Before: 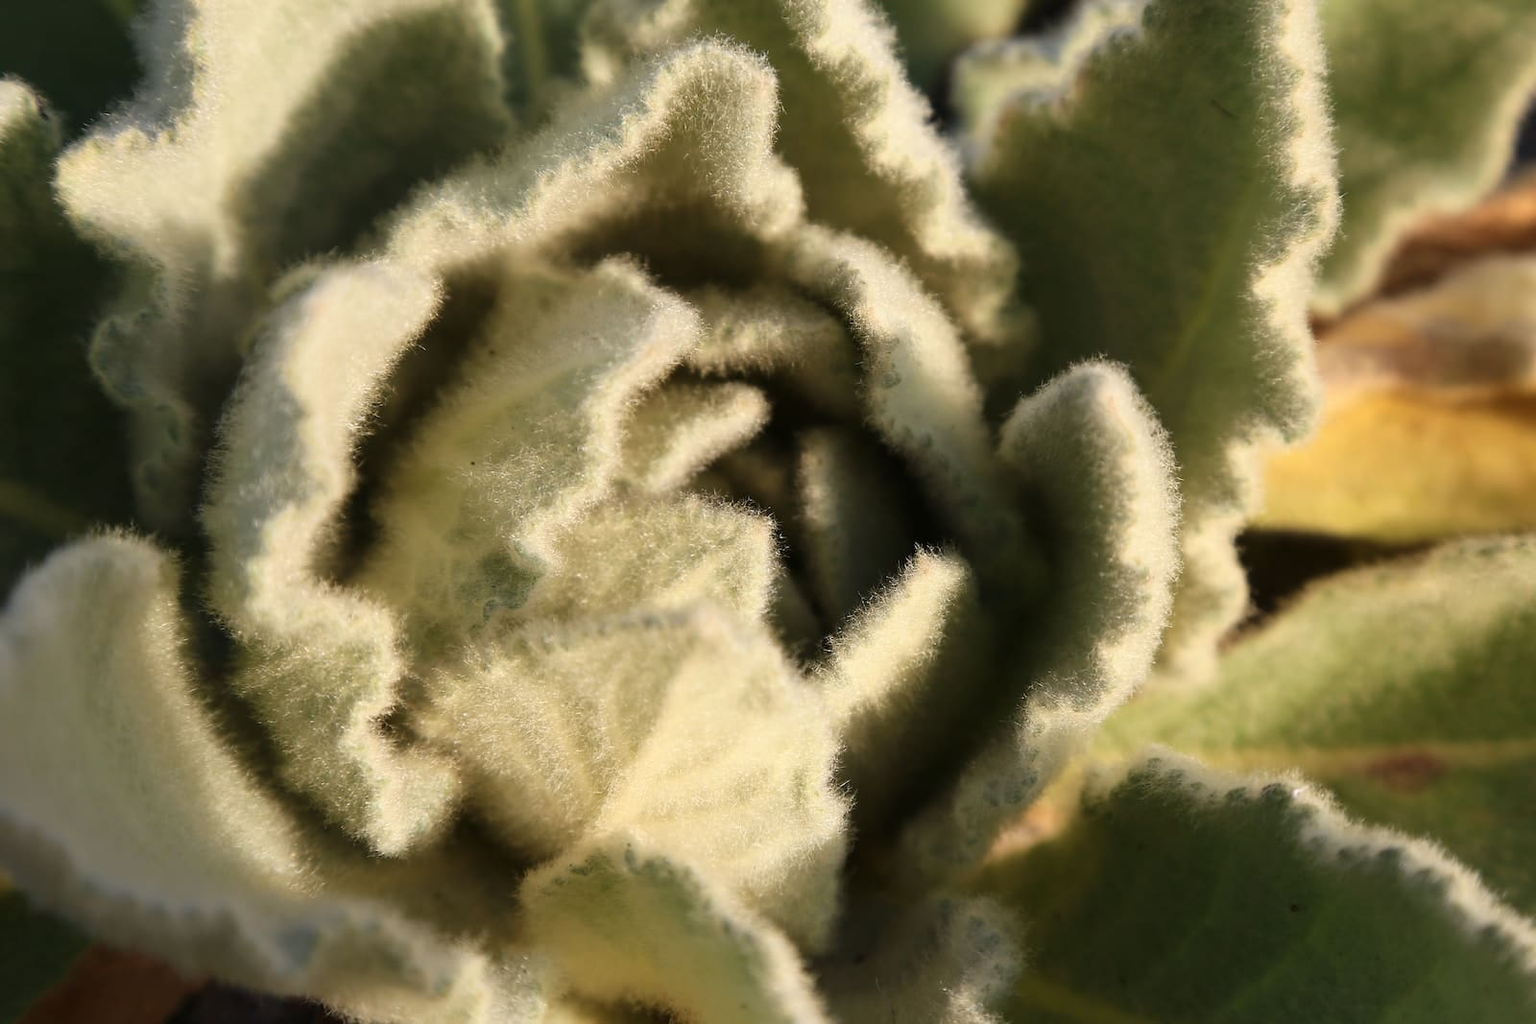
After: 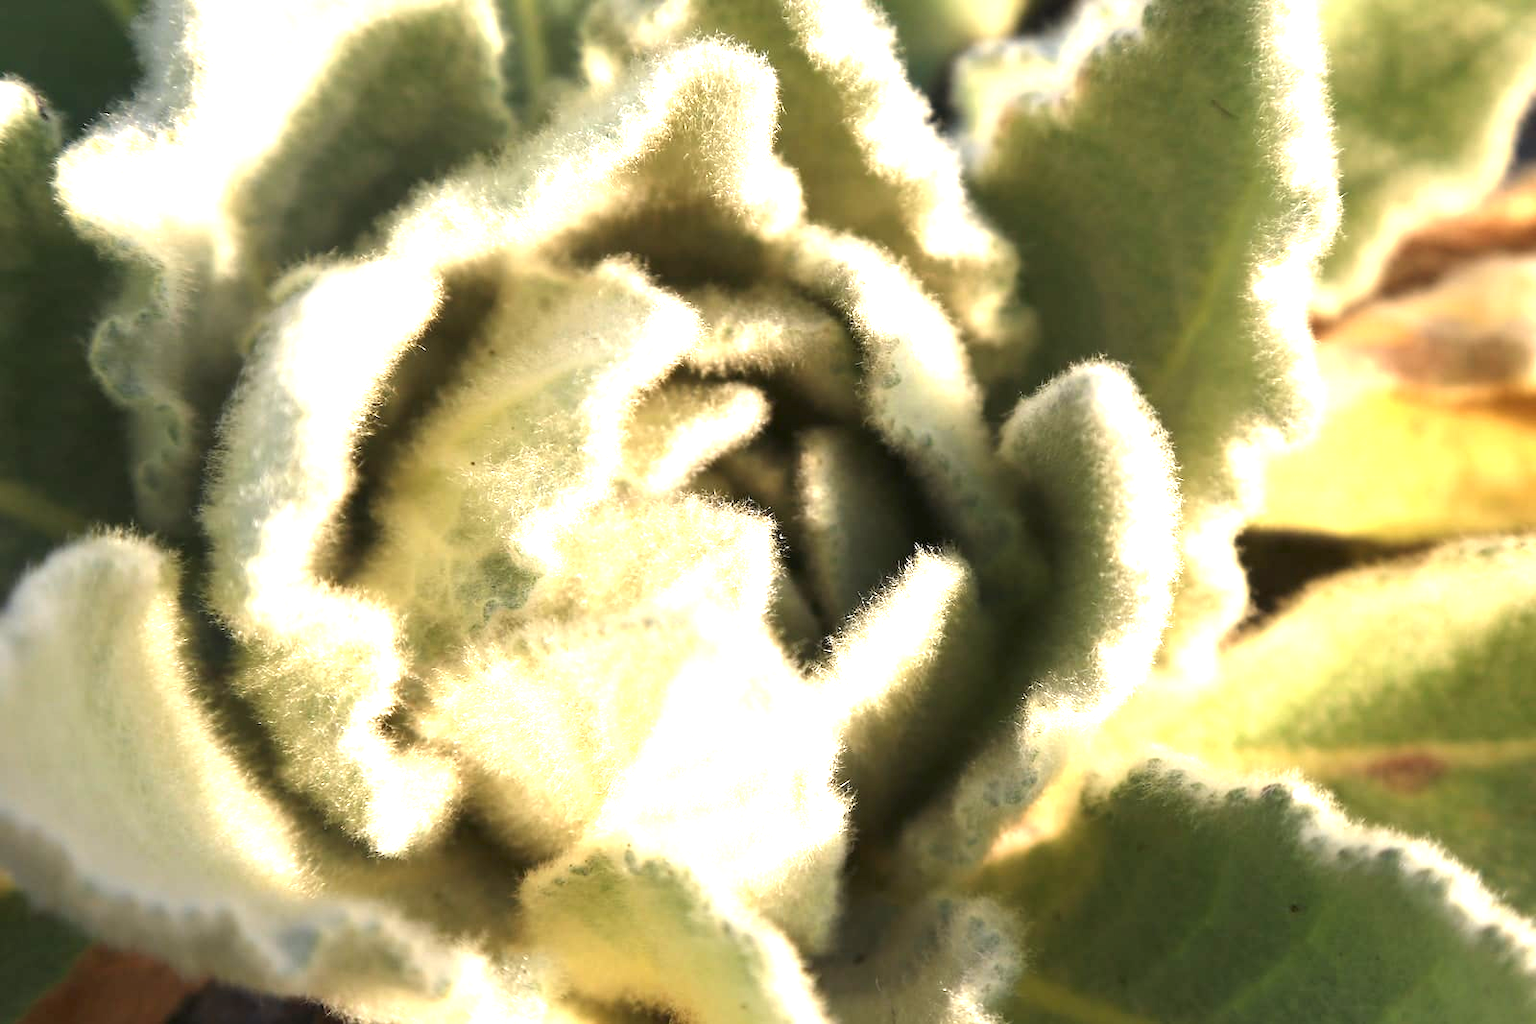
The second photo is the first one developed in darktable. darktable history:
exposure: black level correction 0, exposure 1.5 EV, compensate exposure bias true, compensate highlight preservation false
